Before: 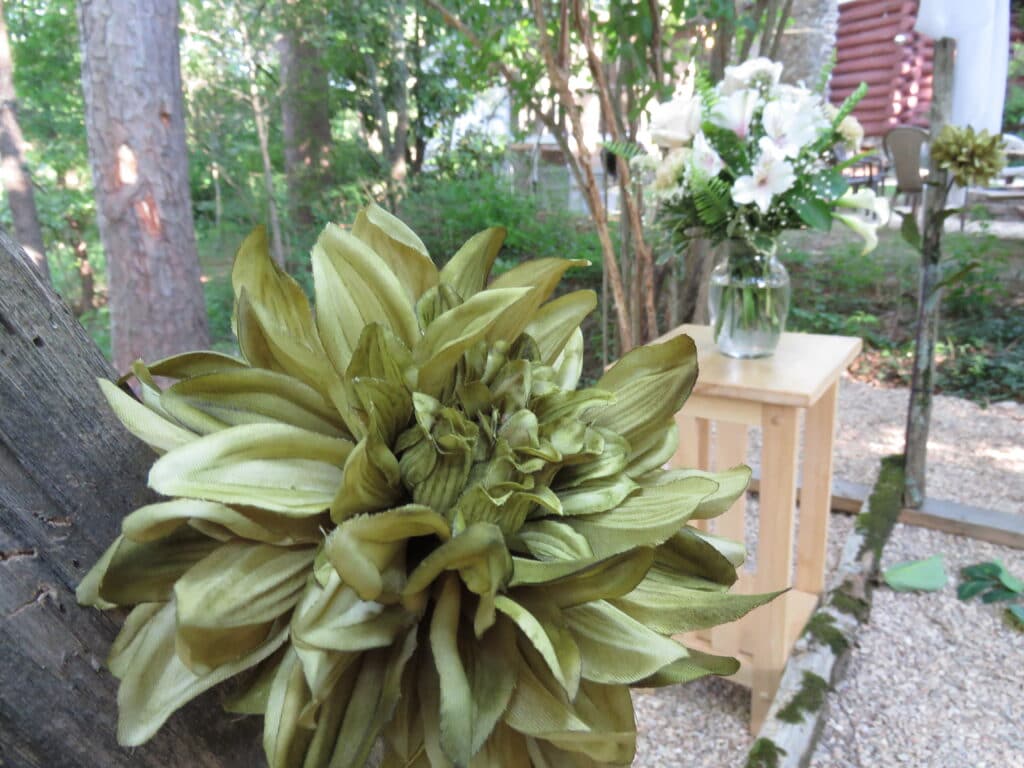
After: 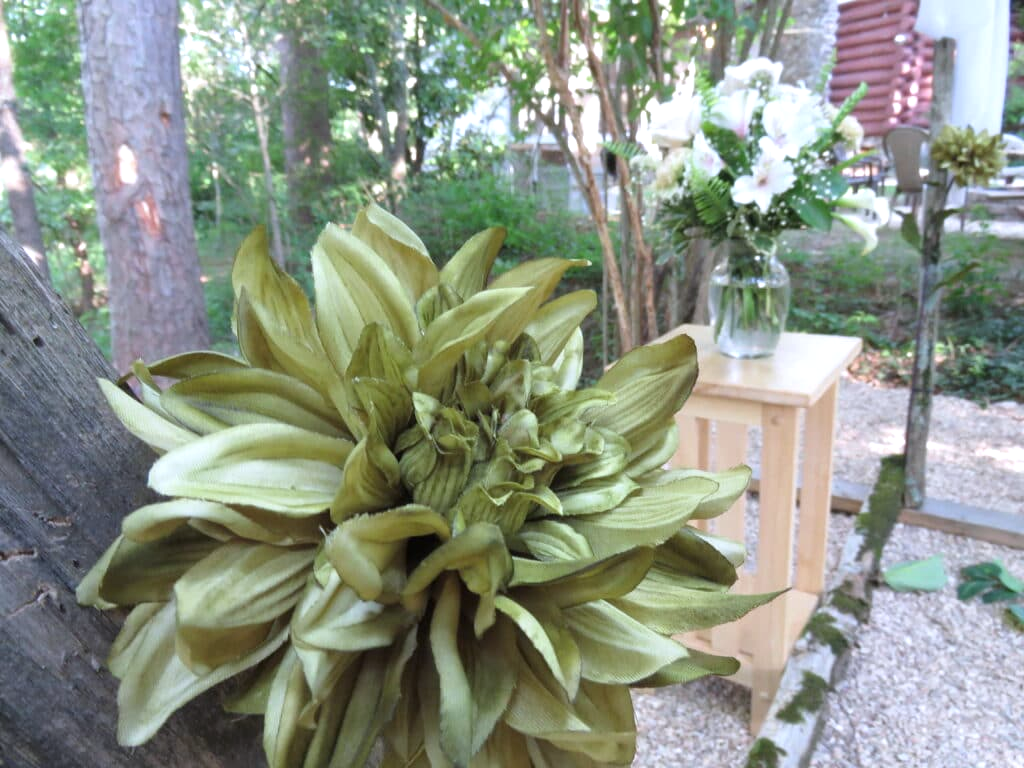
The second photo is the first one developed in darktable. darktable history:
white balance: red 0.984, blue 1.059
exposure: exposure 0.2 EV, compensate highlight preservation false
